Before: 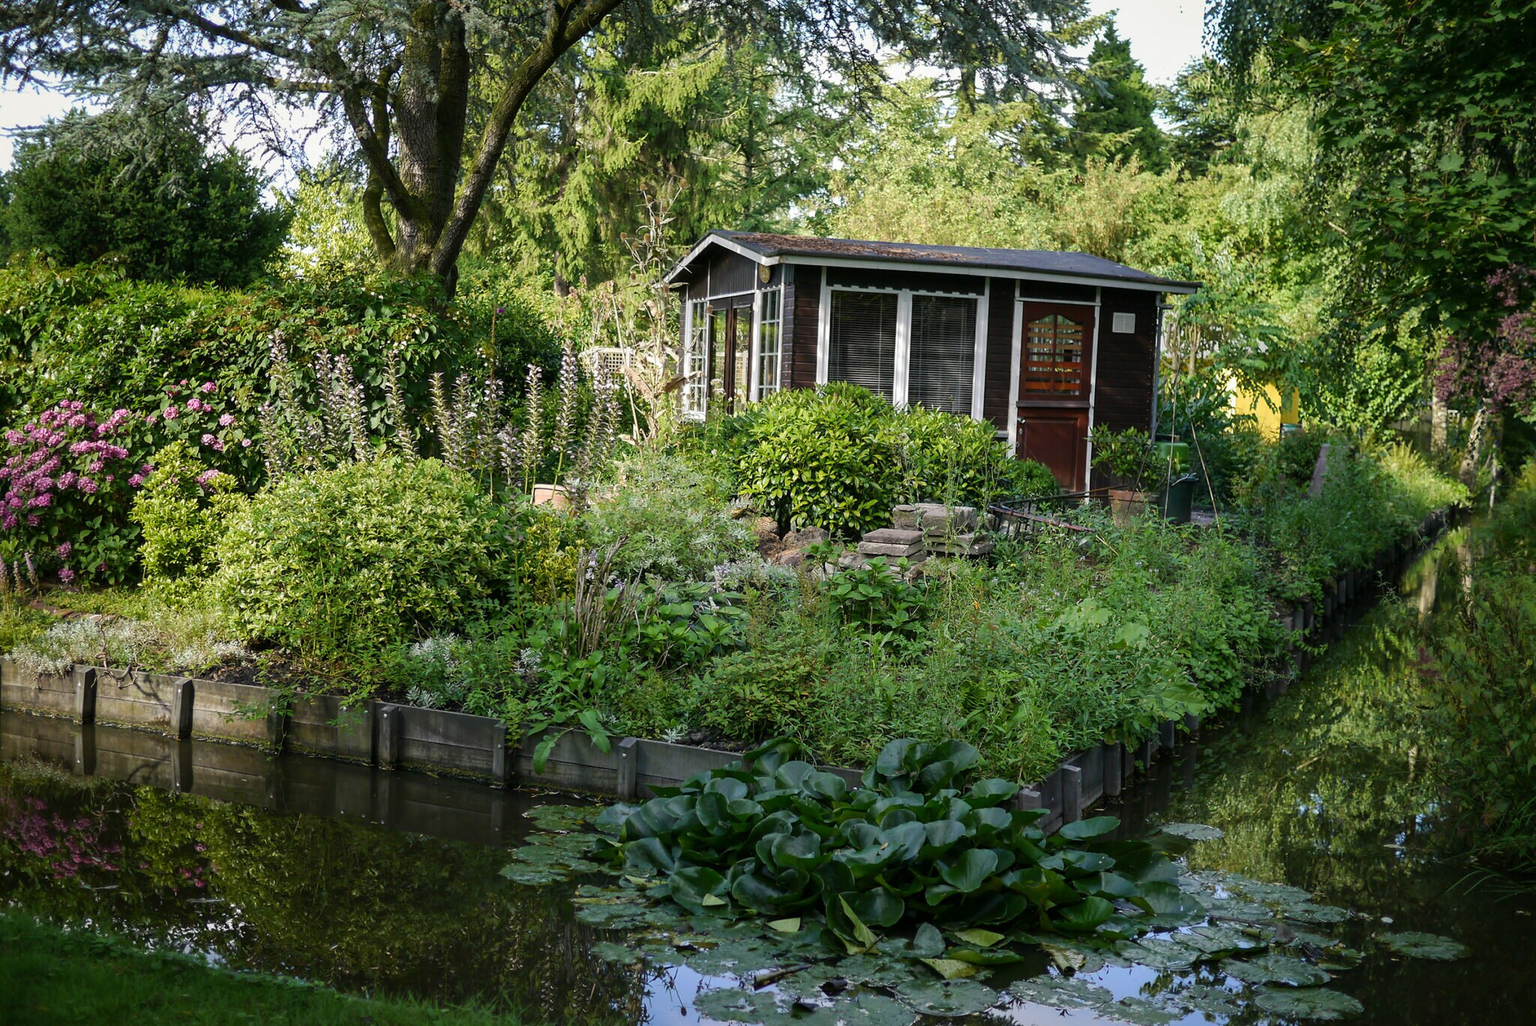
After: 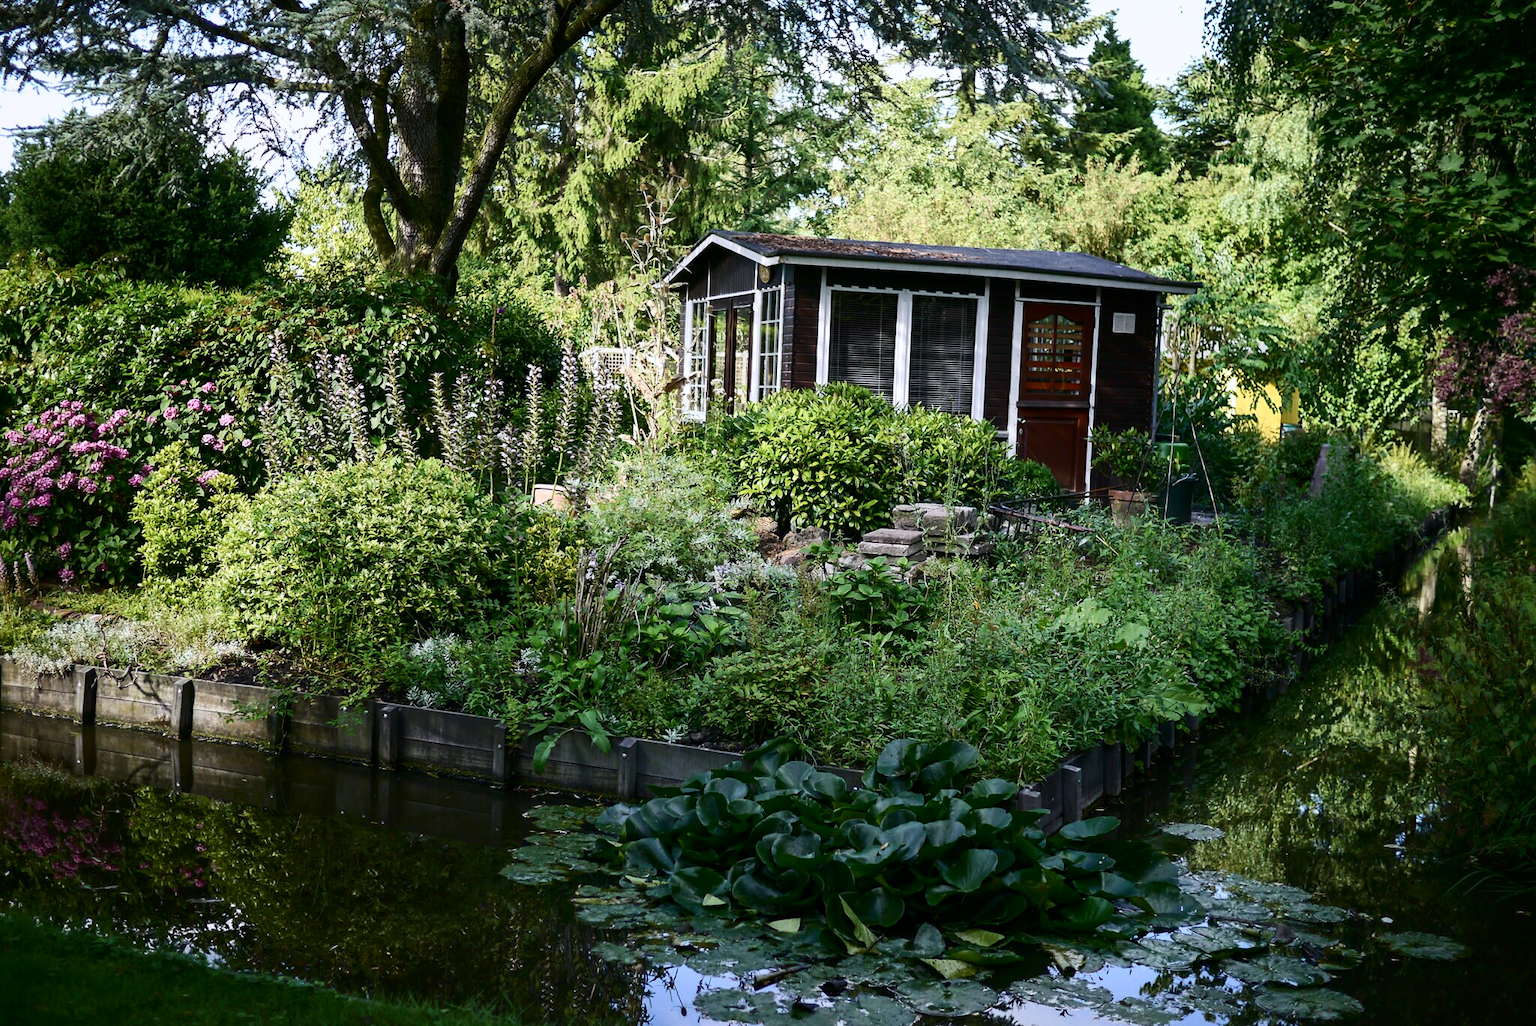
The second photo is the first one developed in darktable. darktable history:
contrast brightness saturation: contrast 0.28
color calibration: illuminant as shot in camera, x 0.358, y 0.373, temperature 4628.91 K
